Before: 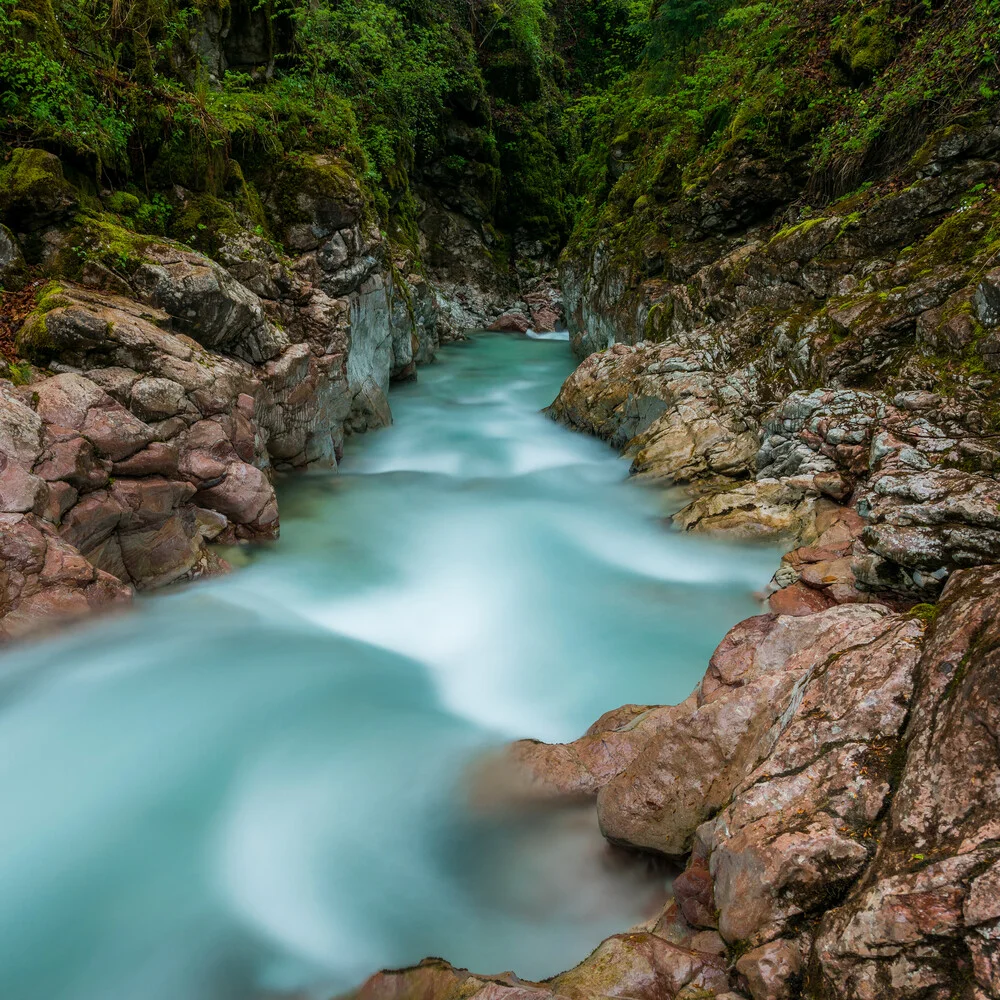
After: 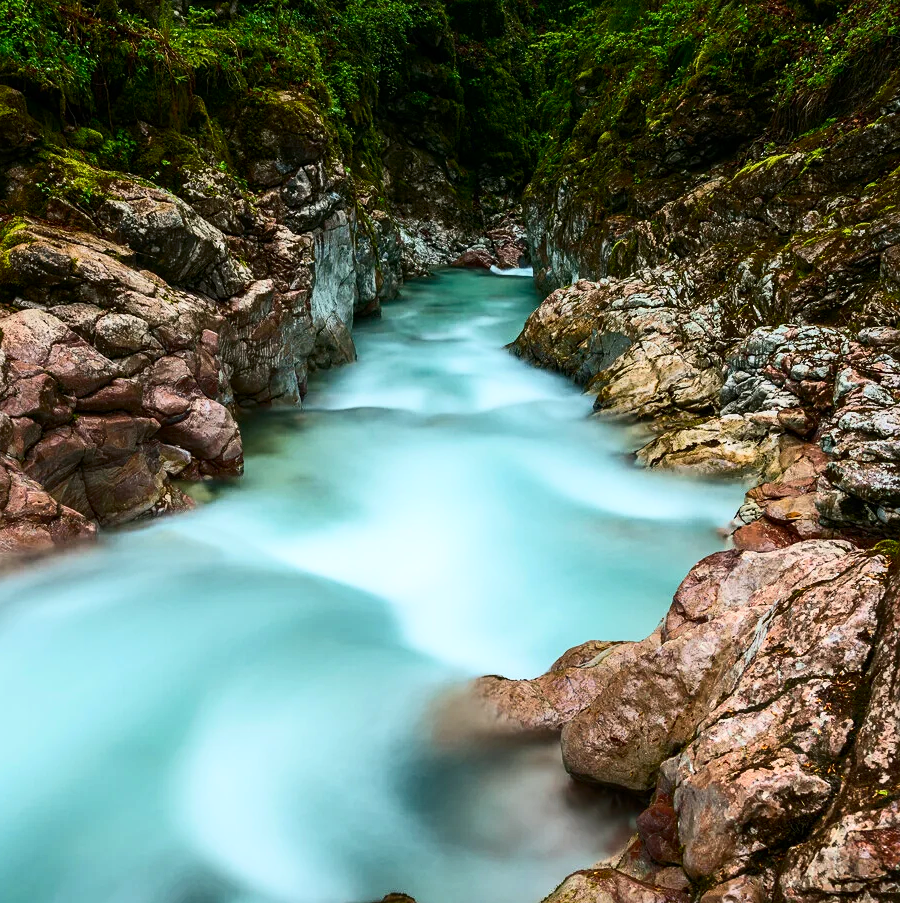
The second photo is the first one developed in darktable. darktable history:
sharpen: amount 0.209
crop: left 3.663%, top 6.491%, right 6.275%, bottom 3.188%
contrast brightness saturation: contrast 0.397, brightness 0.113, saturation 0.206
